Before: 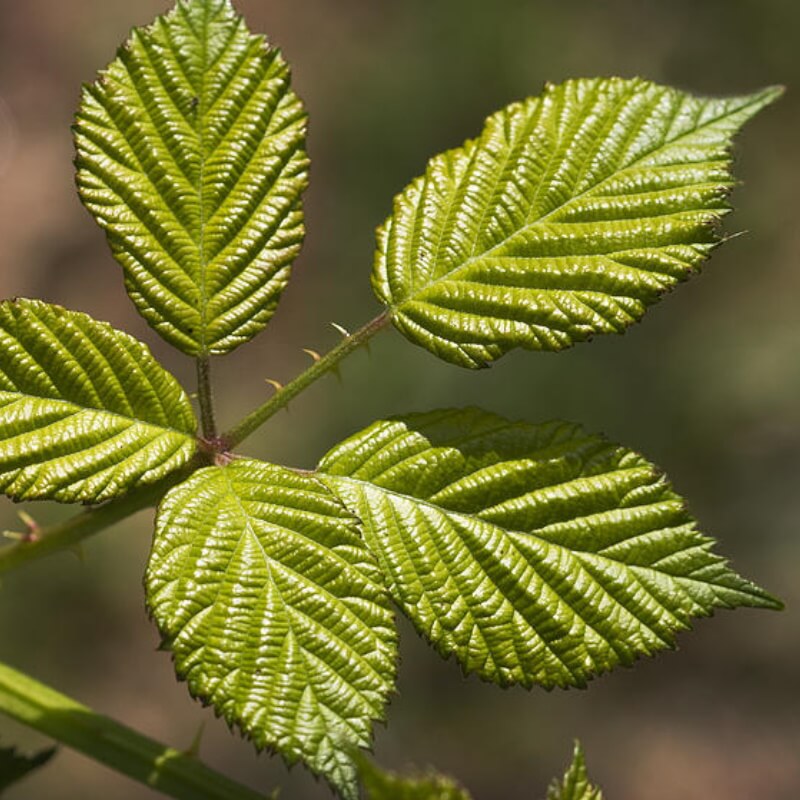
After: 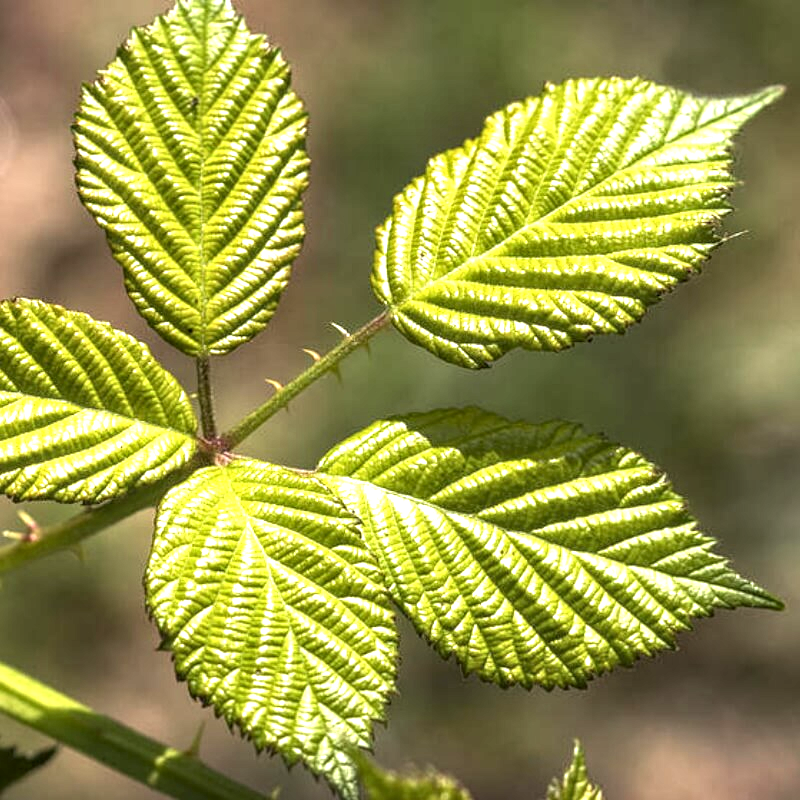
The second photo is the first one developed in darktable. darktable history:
local contrast: detail 150%
exposure: black level correction 0, exposure 1 EV, compensate exposure bias true, compensate highlight preservation false
